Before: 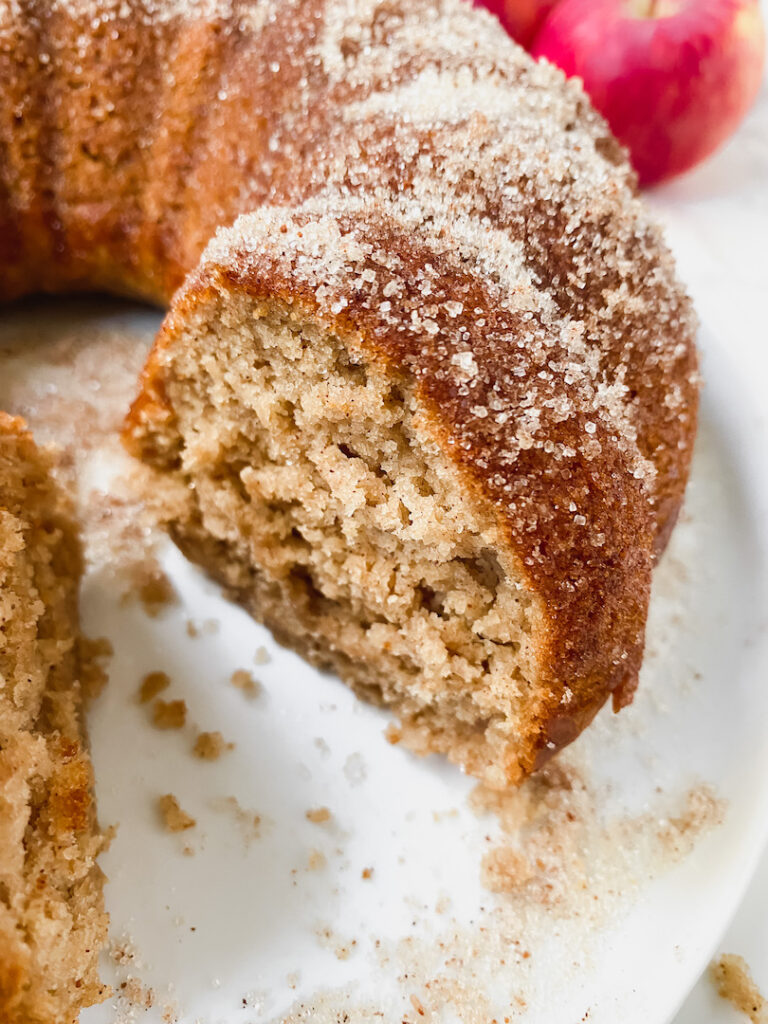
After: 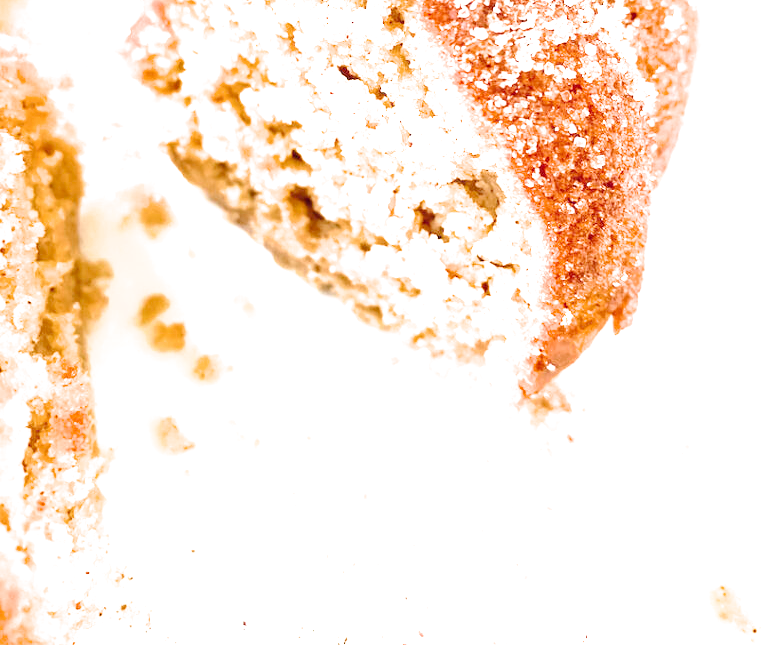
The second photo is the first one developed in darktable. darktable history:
exposure: exposure 1.997 EV, compensate highlight preservation false
crop and rotate: top 36.937%
tone curve: curves: ch0 [(0, 0) (0.051, 0.047) (0.102, 0.099) (0.228, 0.275) (0.432, 0.535) (0.695, 0.778) (0.908, 0.946) (1, 1)]; ch1 [(0, 0) (0.339, 0.298) (0.402, 0.363) (0.453, 0.413) (0.485, 0.469) (0.494, 0.493) (0.504, 0.501) (0.525, 0.534) (0.563, 0.595) (0.597, 0.638) (1, 1)]; ch2 [(0, 0) (0.48, 0.48) (0.504, 0.5) (0.539, 0.554) (0.59, 0.63) (0.642, 0.684) (0.824, 0.815) (1, 1)], preserve colors none
filmic rgb: black relative exposure -12.82 EV, white relative exposure 2.81 EV, target black luminance 0%, hardness 8.53, latitude 70.66%, contrast 1.134, shadows ↔ highlights balance -1.11%
